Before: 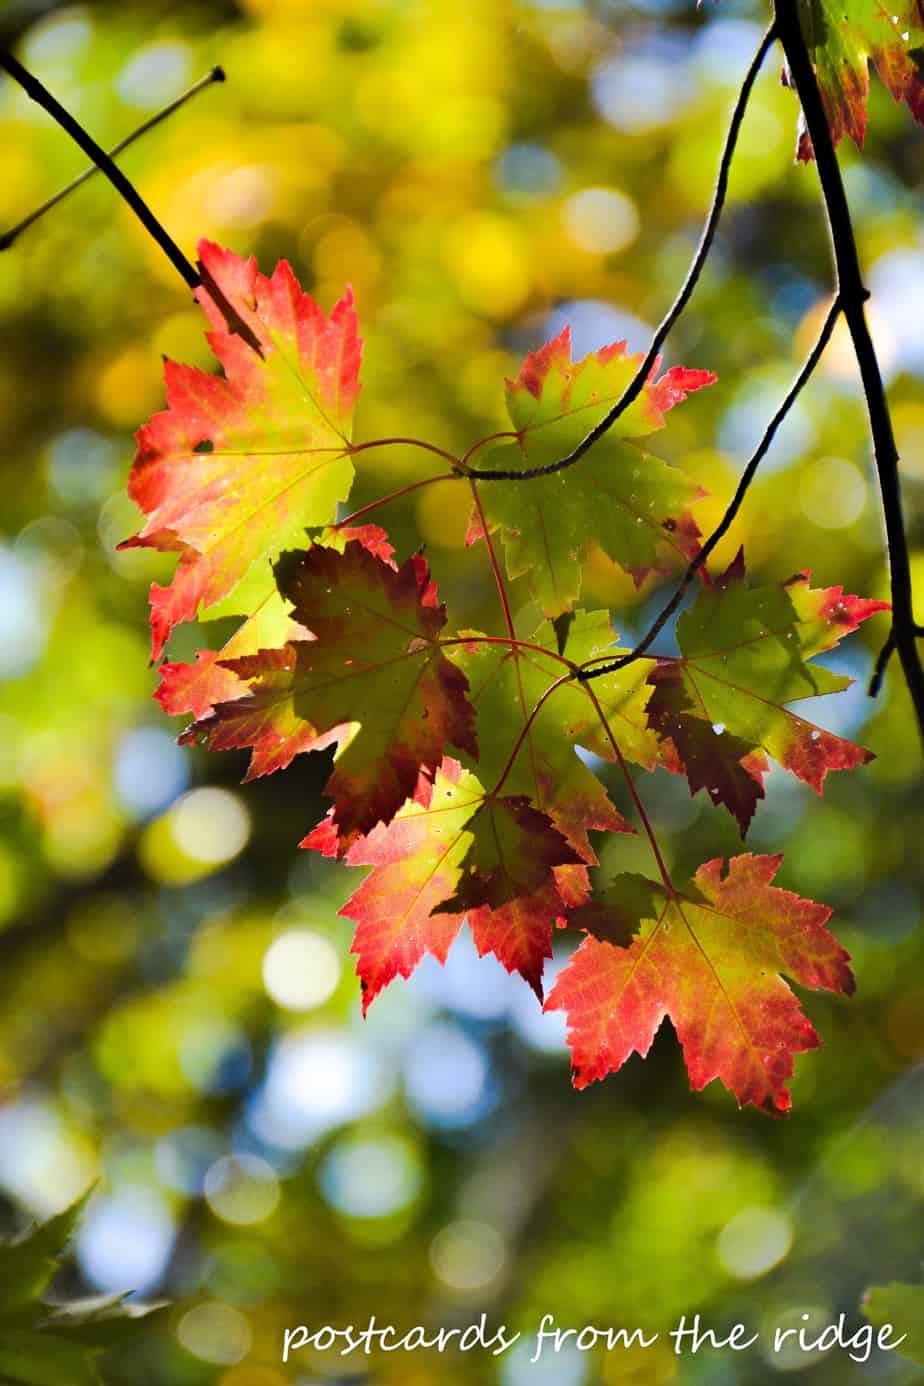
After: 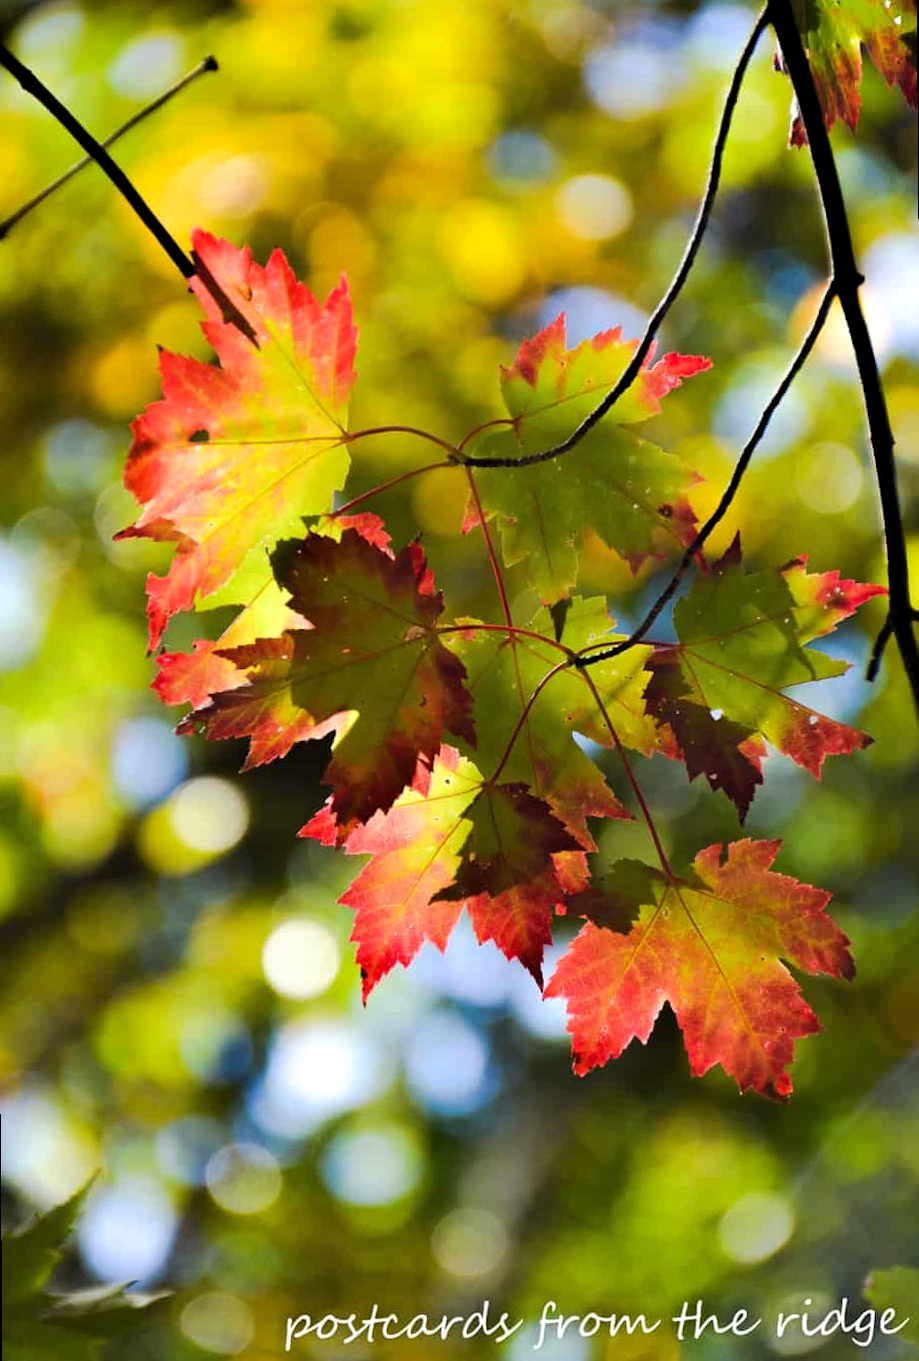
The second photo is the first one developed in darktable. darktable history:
levels: levels [0.016, 0.492, 0.969]
white balance: emerald 1
rotate and perspective: rotation -0.45°, automatic cropping original format, crop left 0.008, crop right 0.992, crop top 0.012, crop bottom 0.988
